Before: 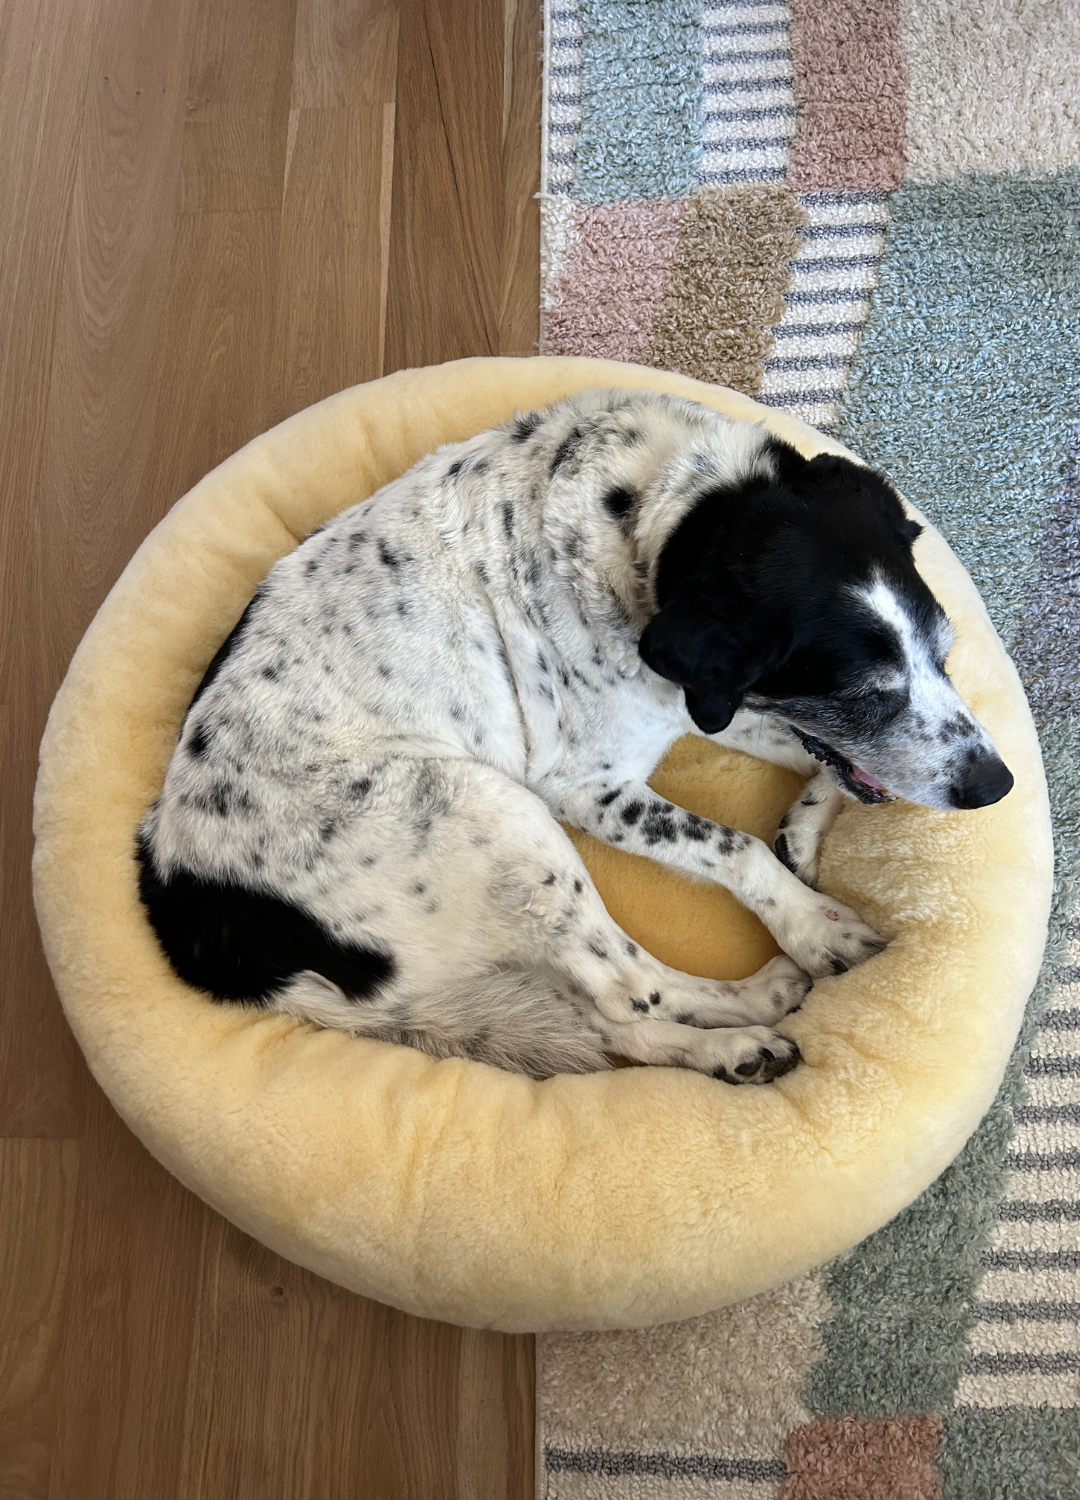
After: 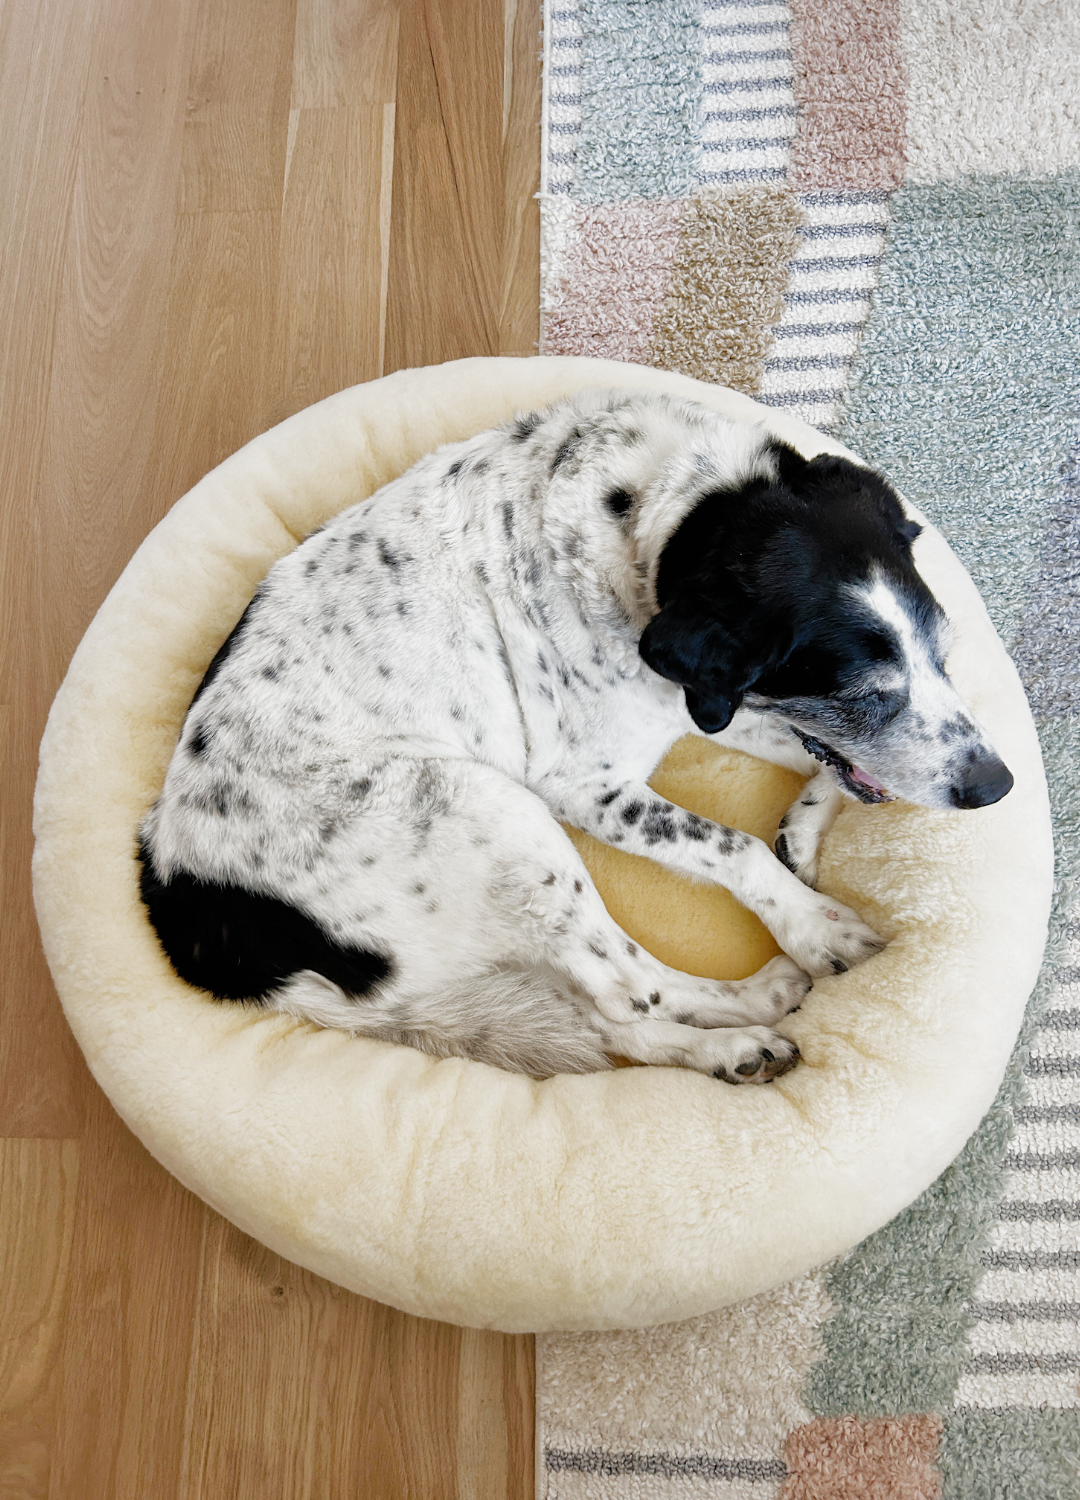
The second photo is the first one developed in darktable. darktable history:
exposure: black level correction 0, exposure 1.356 EV, compensate highlight preservation false
filmic rgb: black relative exposure -7.65 EV, white relative exposure 4.56 EV, hardness 3.61, preserve chrominance no, color science v5 (2021)
shadows and highlights: on, module defaults
